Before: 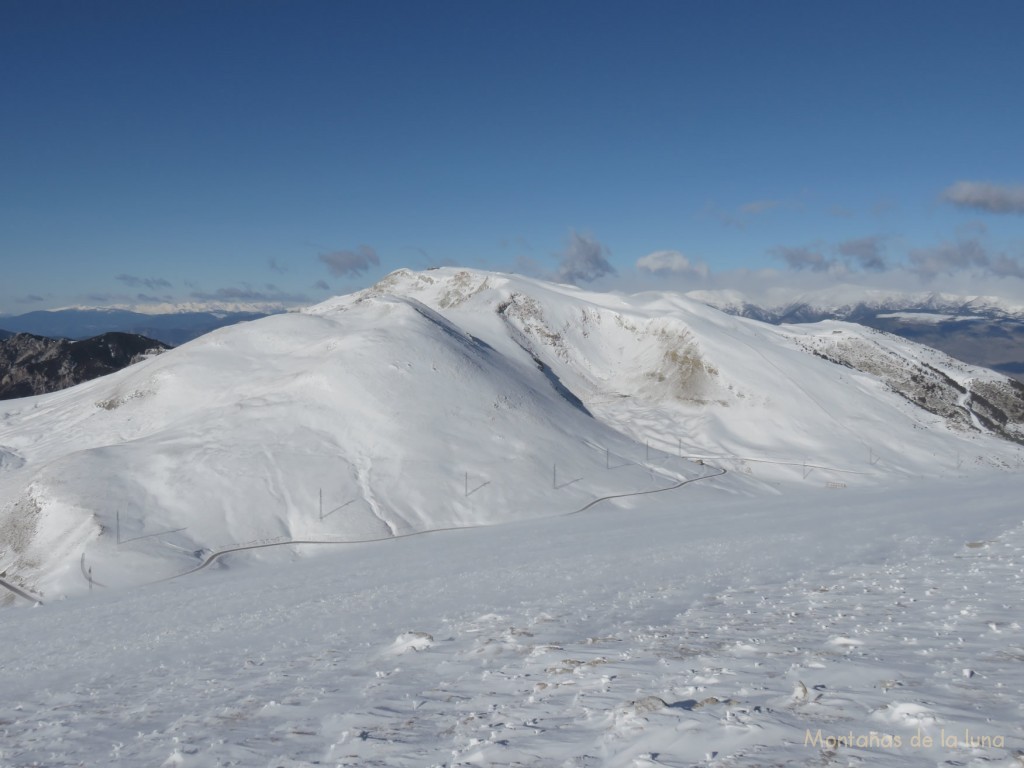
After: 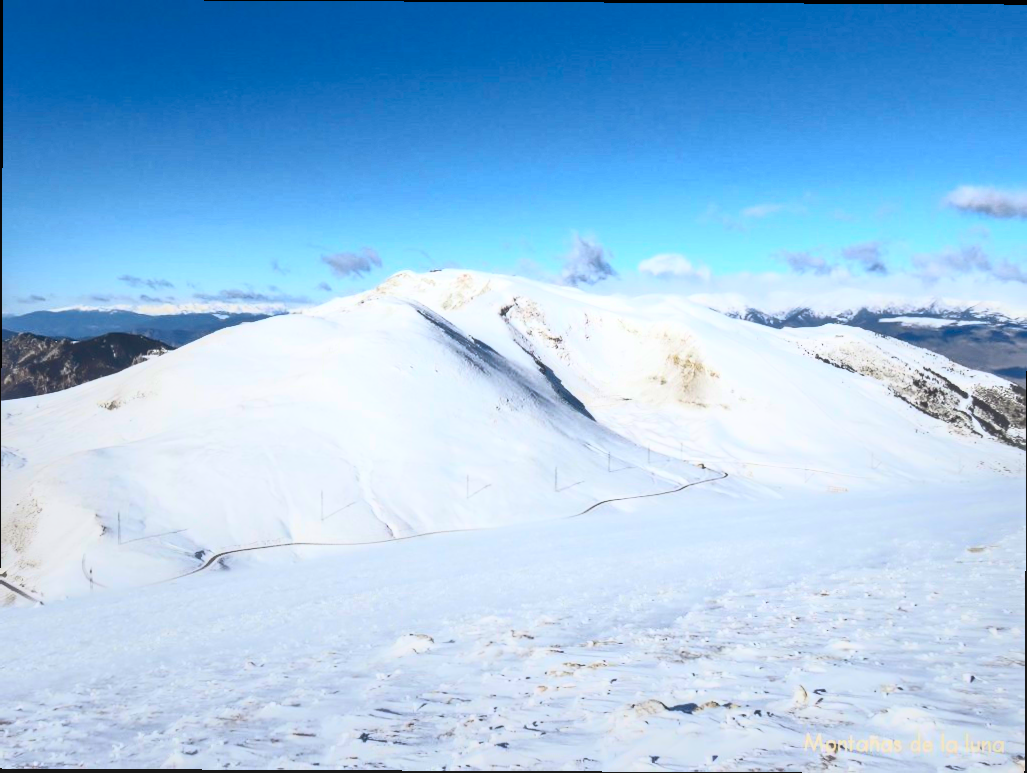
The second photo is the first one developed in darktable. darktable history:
local contrast: on, module defaults
crop and rotate: angle -0.286°
exposure: exposure 0.202 EV, compensate highlight preservation false
shadows and highlights: on, module defaults
contrast brightness saturation: contrast 0.824, brightness 0.61, saturation 0.588
